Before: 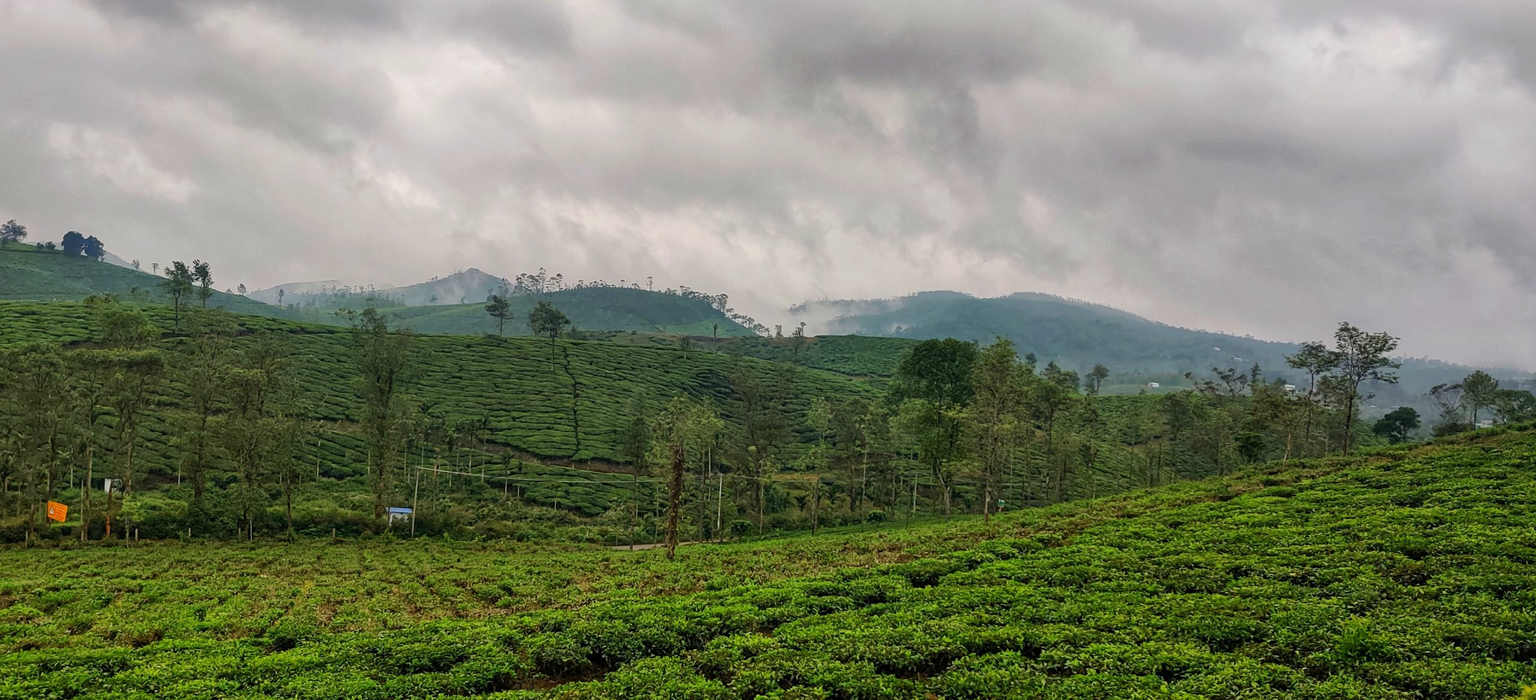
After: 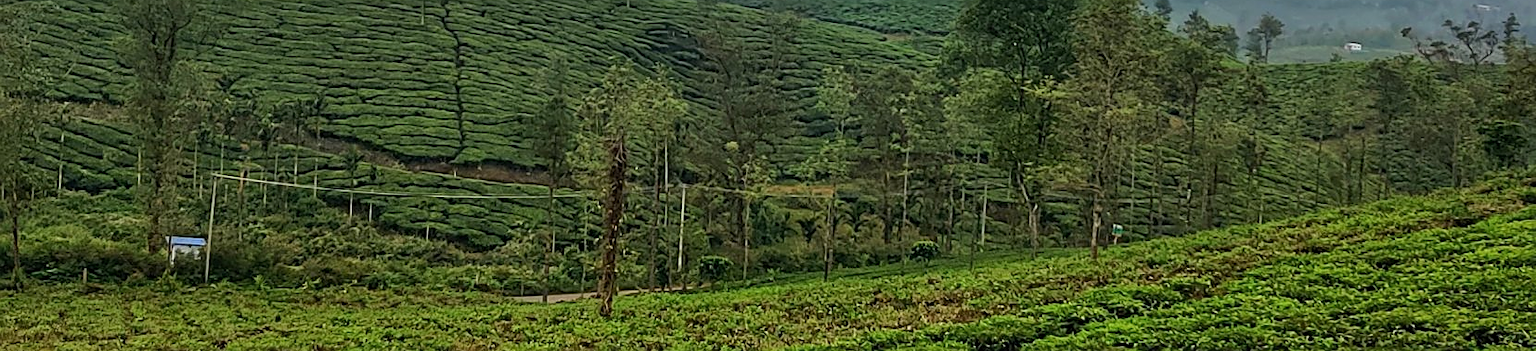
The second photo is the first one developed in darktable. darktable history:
shadows and highlights: shadows 33.36, highlights -47.79, compress 49.56%, soften with gaussian
sharpen: on, module defaults
crop: left 18.18%, top 50.645%, right 17.154%, bottom 16.821%
